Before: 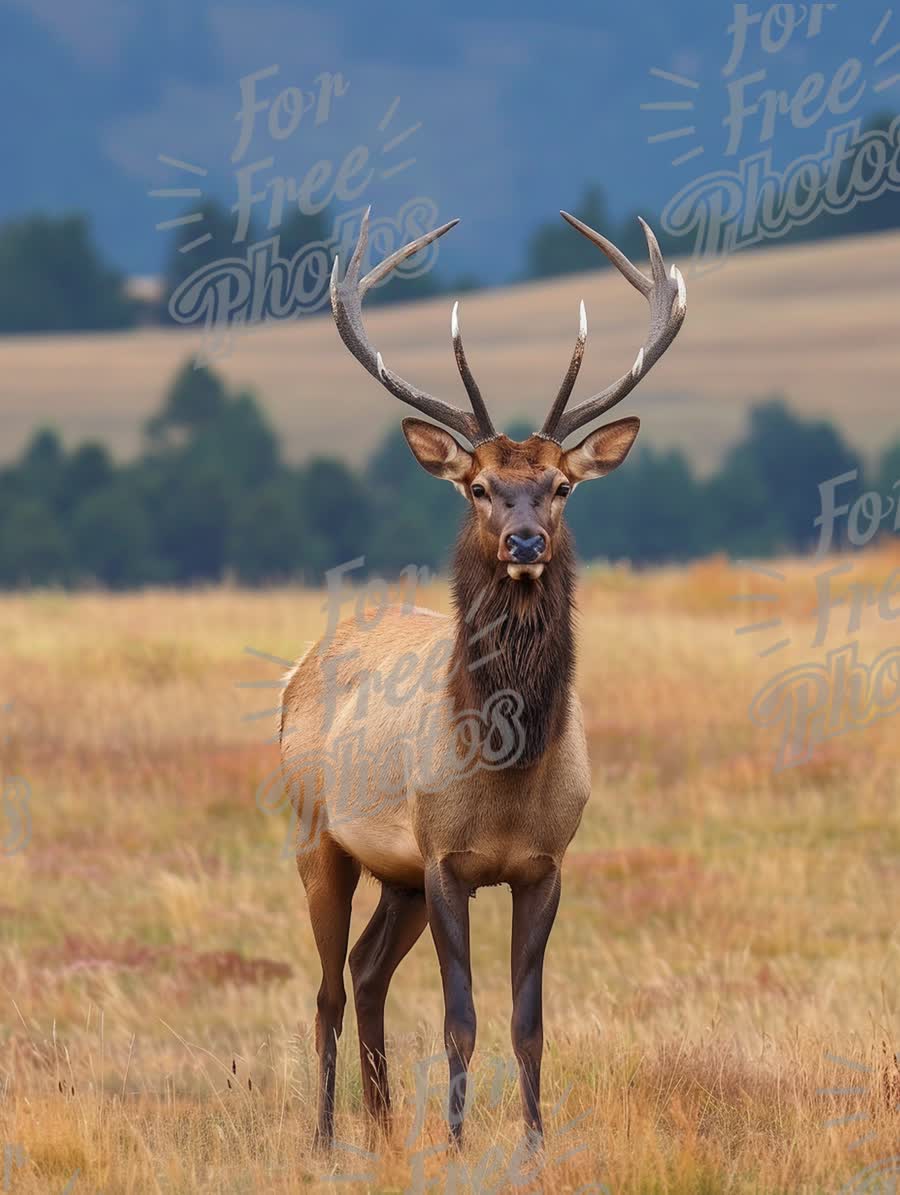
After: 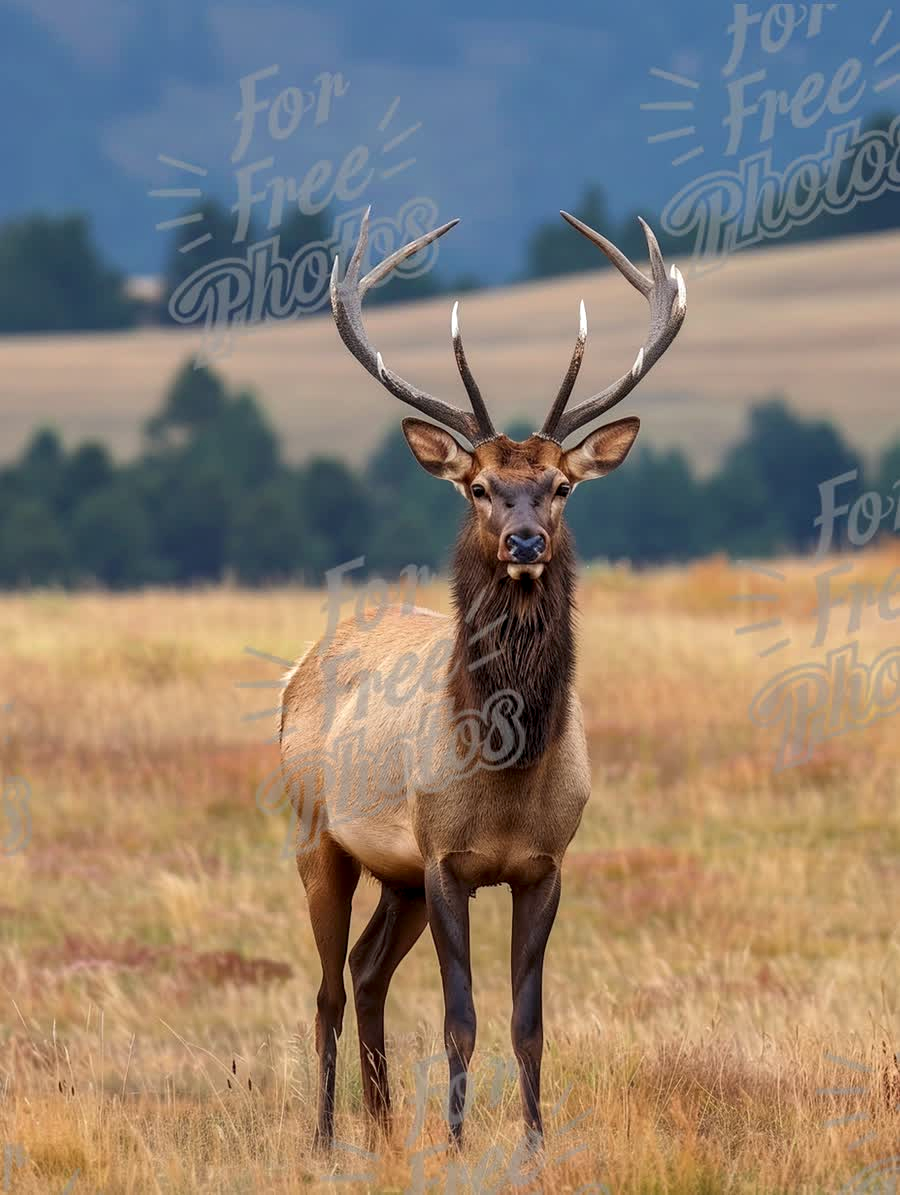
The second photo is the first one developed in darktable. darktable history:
local contrast: highlights 27%, shadows 77%, midtone range 0.747
